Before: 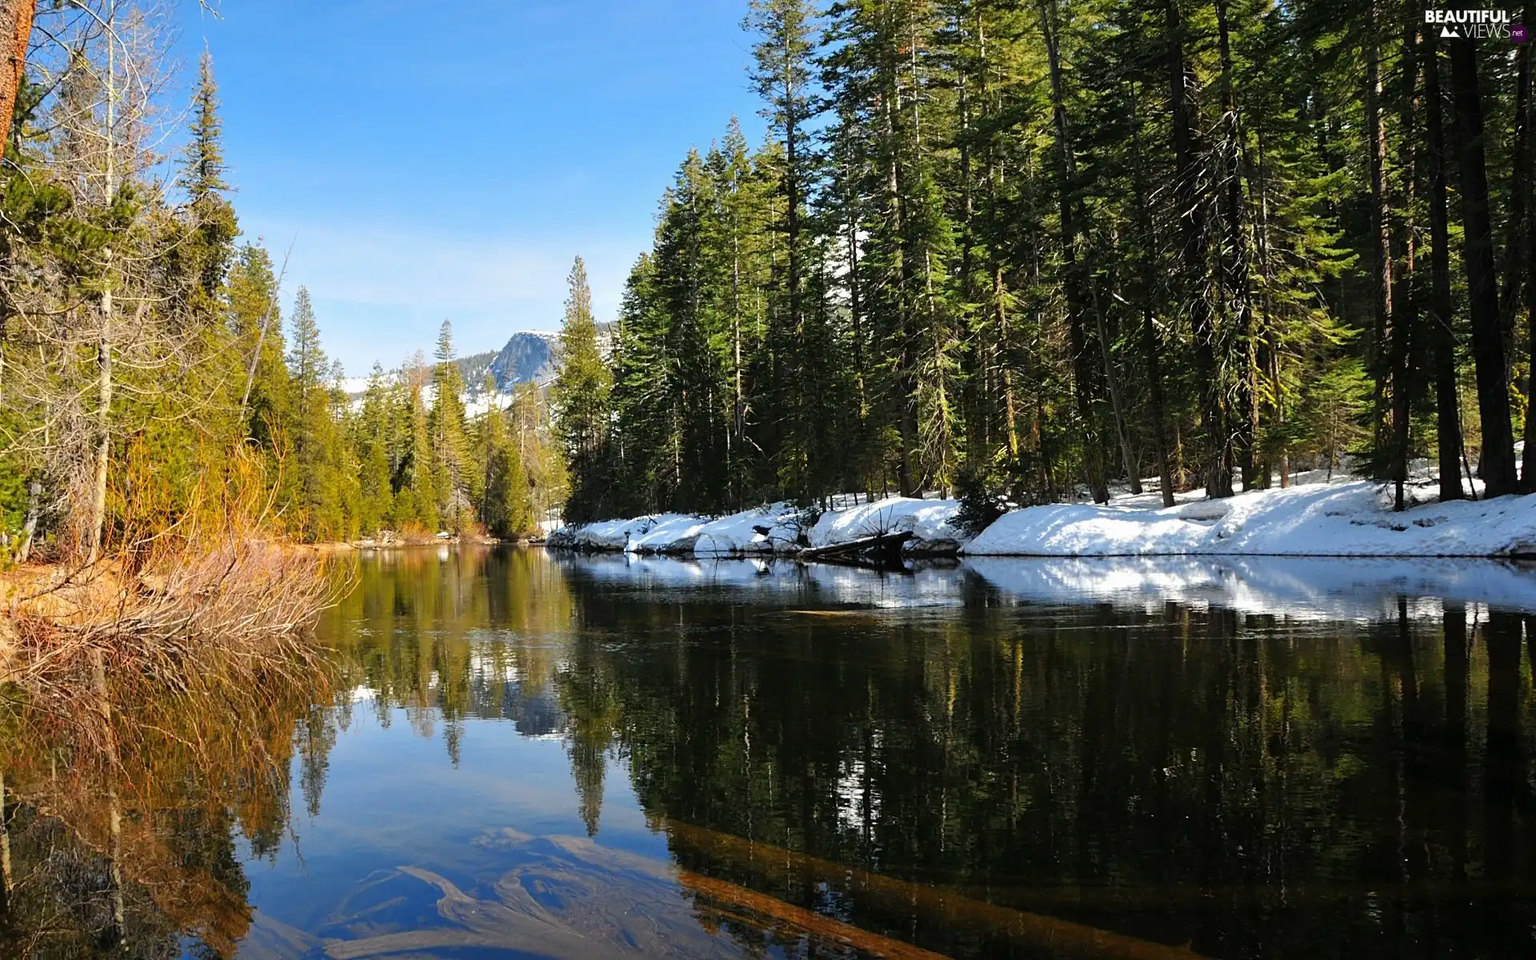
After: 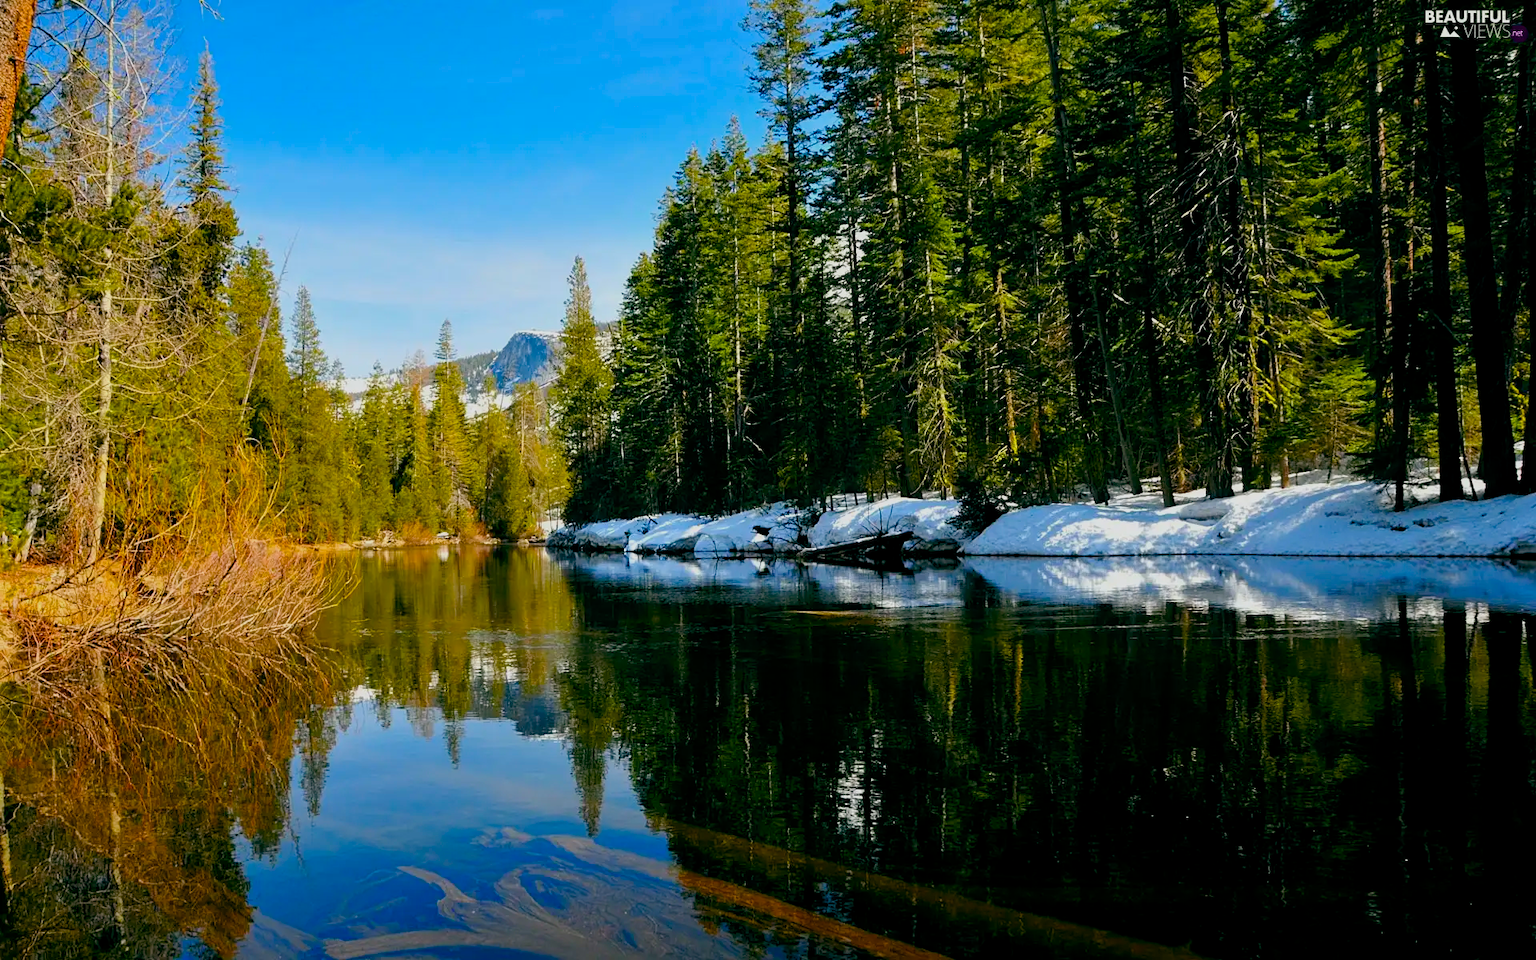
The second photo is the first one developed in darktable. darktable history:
color balance rgb: global offset › luminance -0.314%, global offset › chroma 0.113%, global offset › hue 165.09°, linear chroma grading › global chroma 6.896%, perceptual saturation grading › global saturation 20%, perceptual saturation grading › highlights -25.651%, perceptual saturation grading › shadows 25.256%, global vibrance 39.714%
exposure: exposure -0.424 EV, compensate highlight preservation false
